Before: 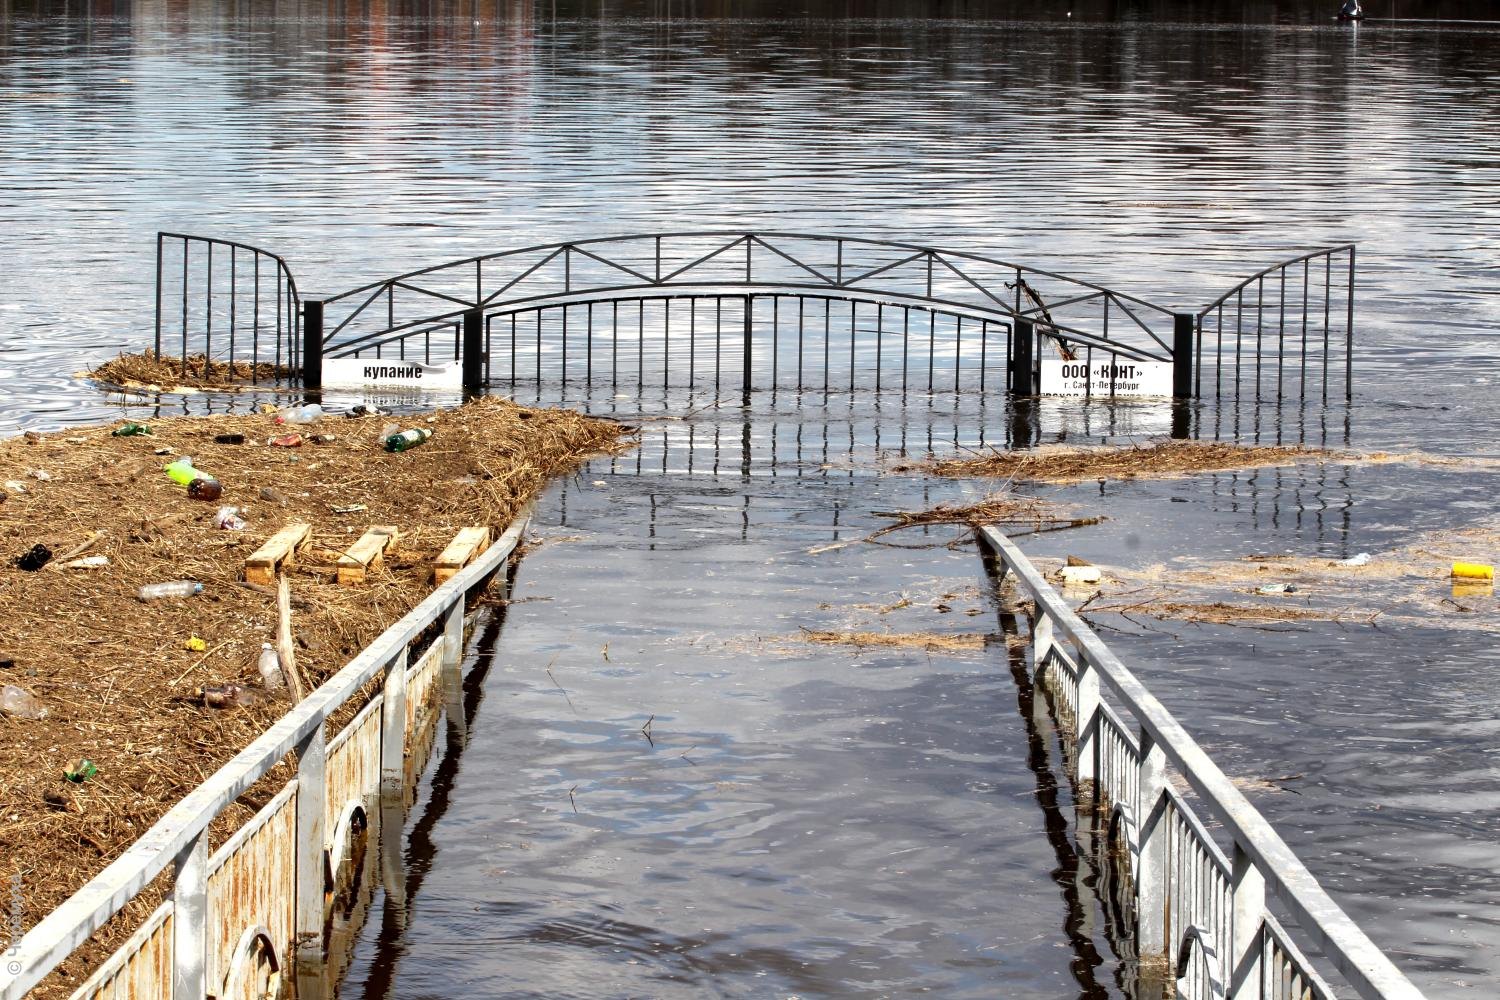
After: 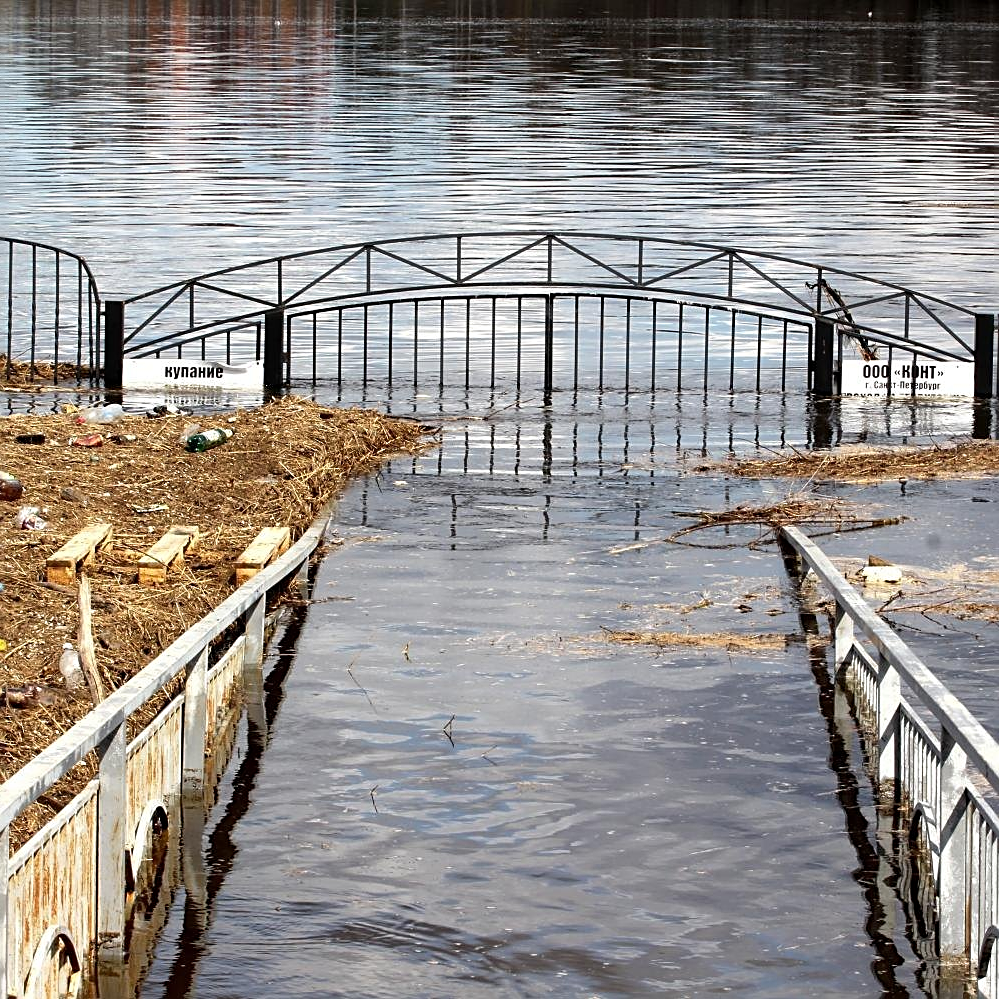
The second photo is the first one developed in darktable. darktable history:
sharpen: on, module defaults
crop and rotate: left 13.342%, right 19.991%
